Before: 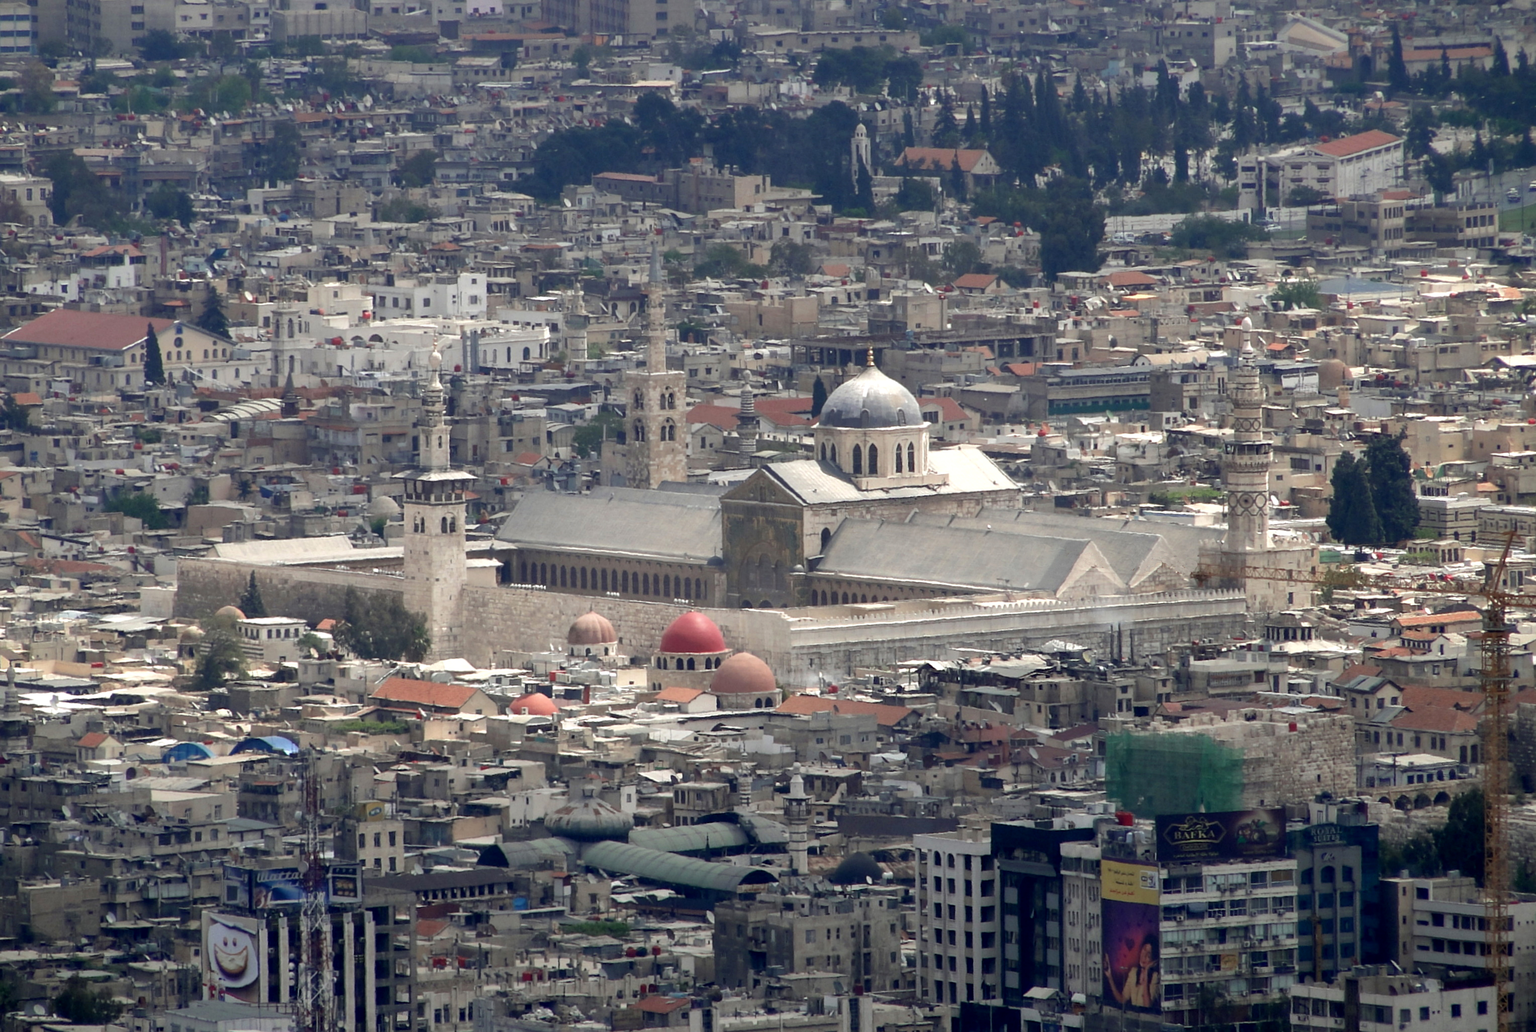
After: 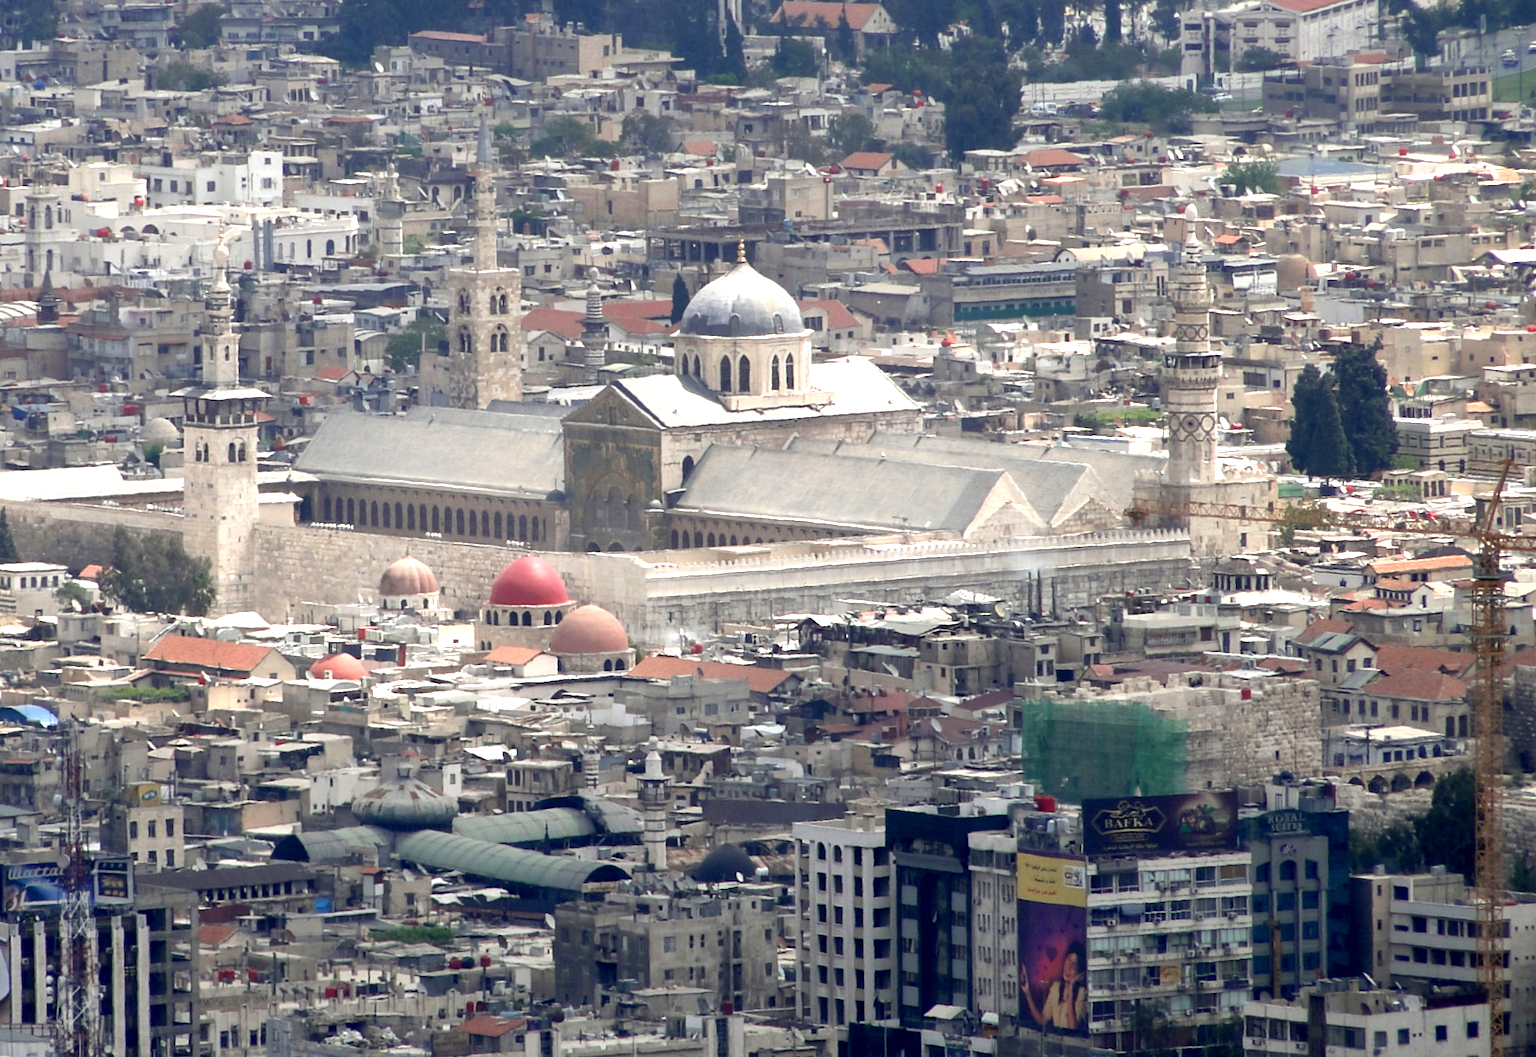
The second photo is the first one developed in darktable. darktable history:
crop: left 16.315%, top 14.246%
exposure: exposure 0.7 EV, compensate highlight preservation false
